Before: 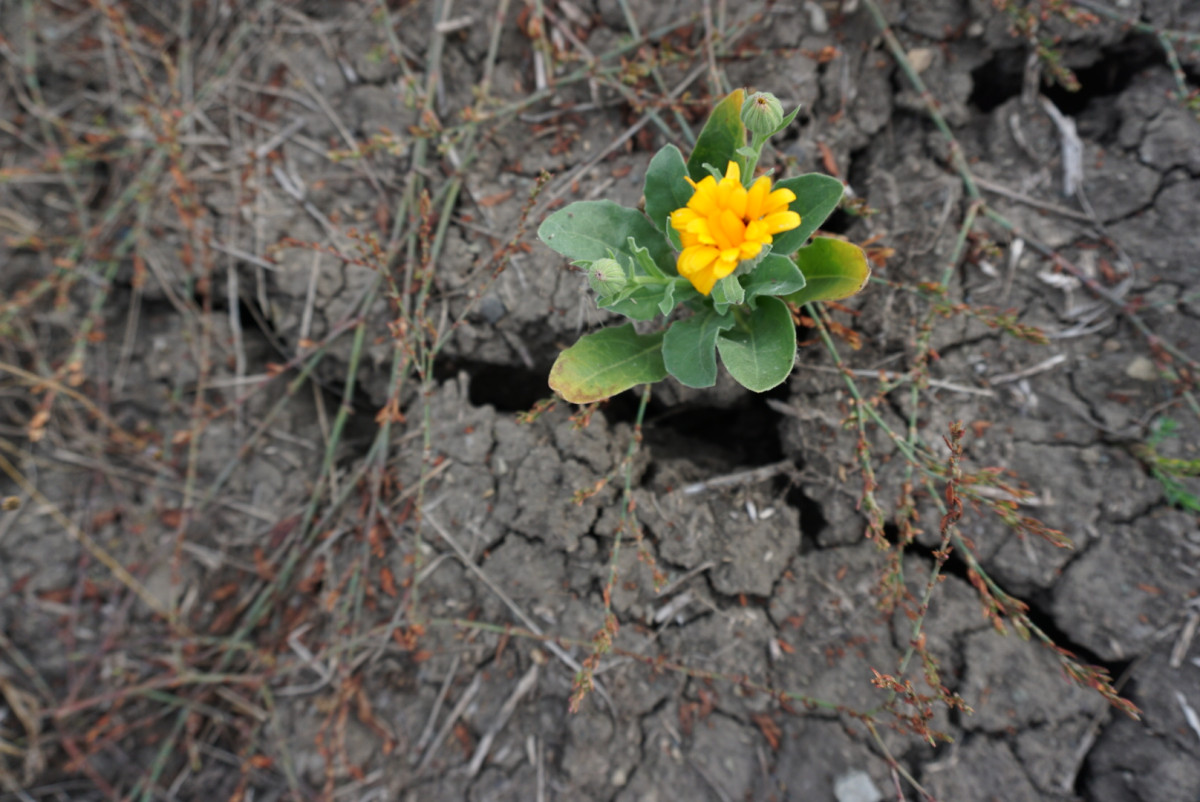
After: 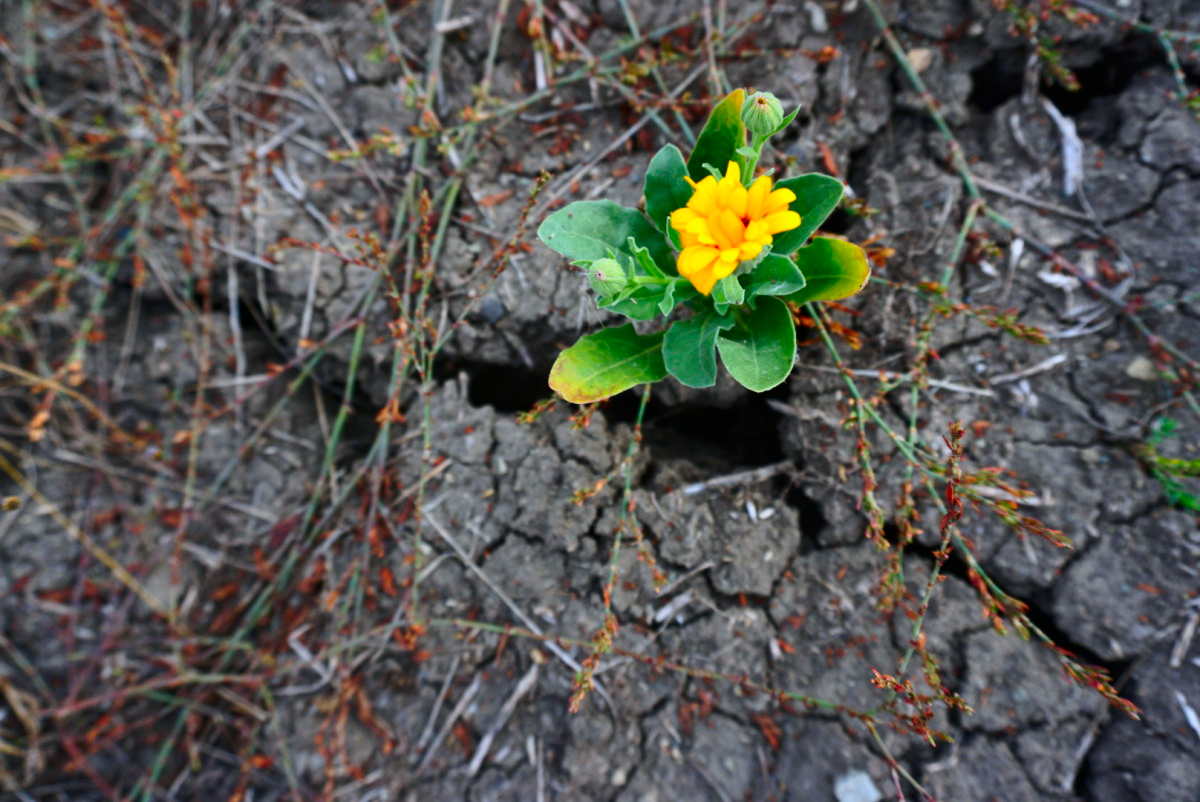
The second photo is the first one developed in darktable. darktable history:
contrast brightness saturation: contrast 0.26, brightness 0.02, saturation 0.87
white balance: red 0.967, blue 1.049
